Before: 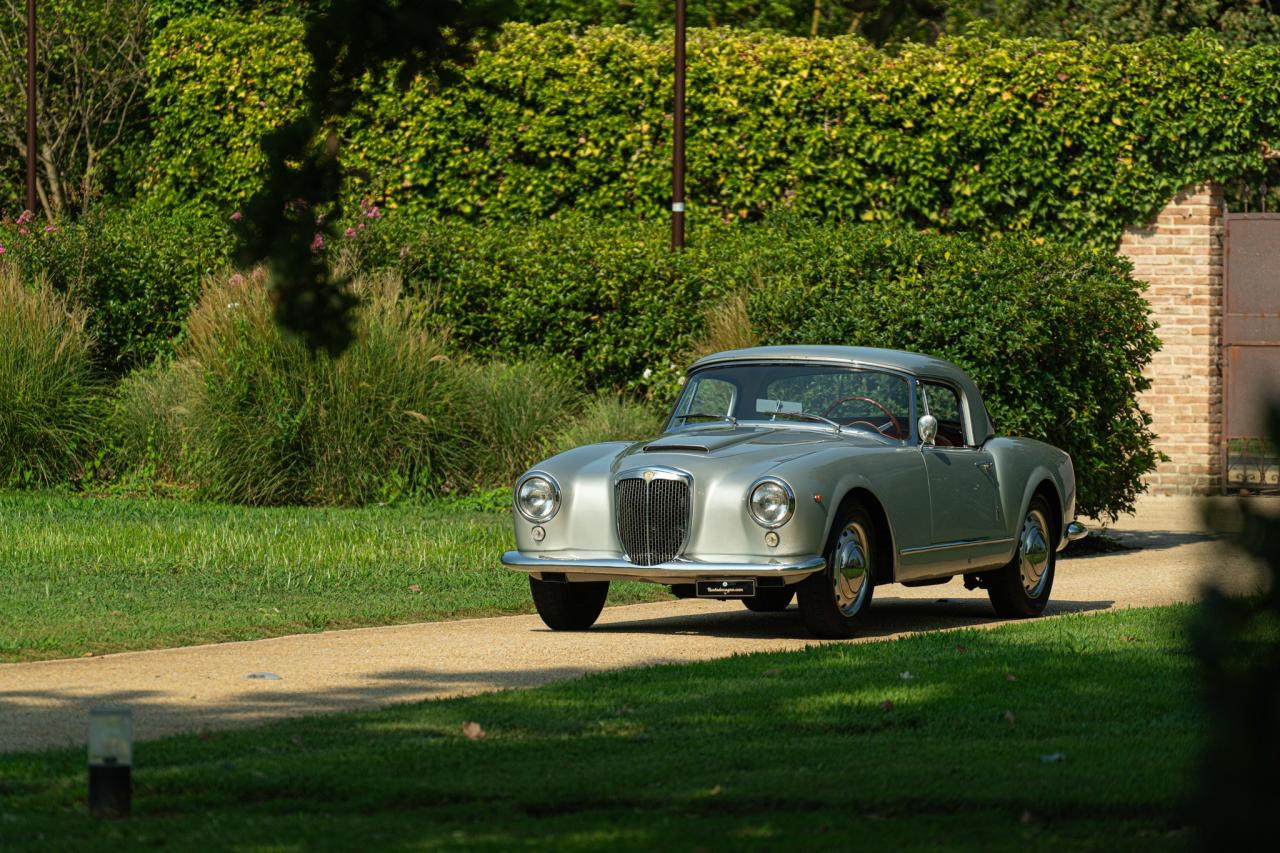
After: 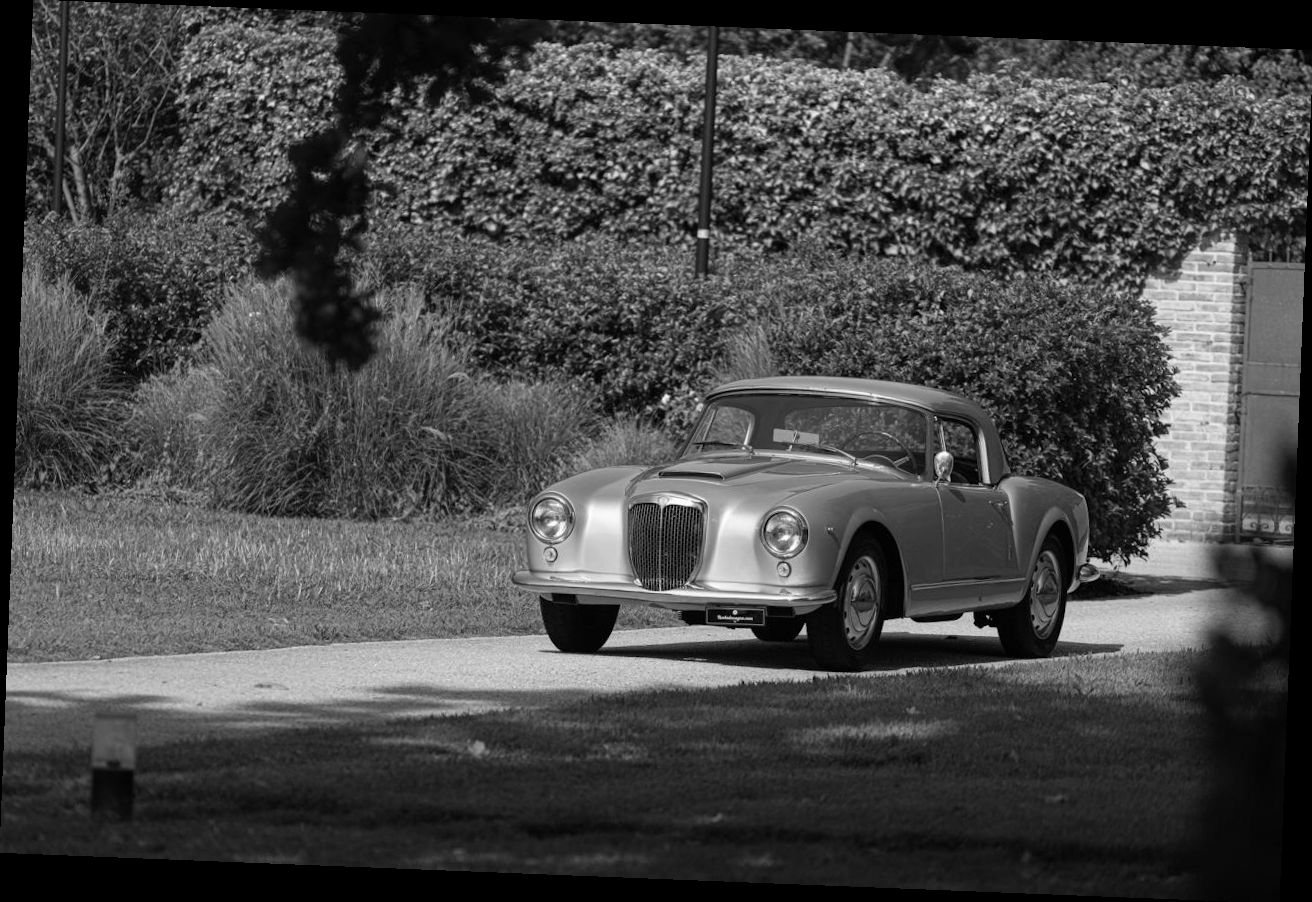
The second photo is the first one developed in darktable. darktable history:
rotate and perspective: rotation 2.27°, automatic cropping off
monochrome: a 2.21, b -1.33, size 2.2
